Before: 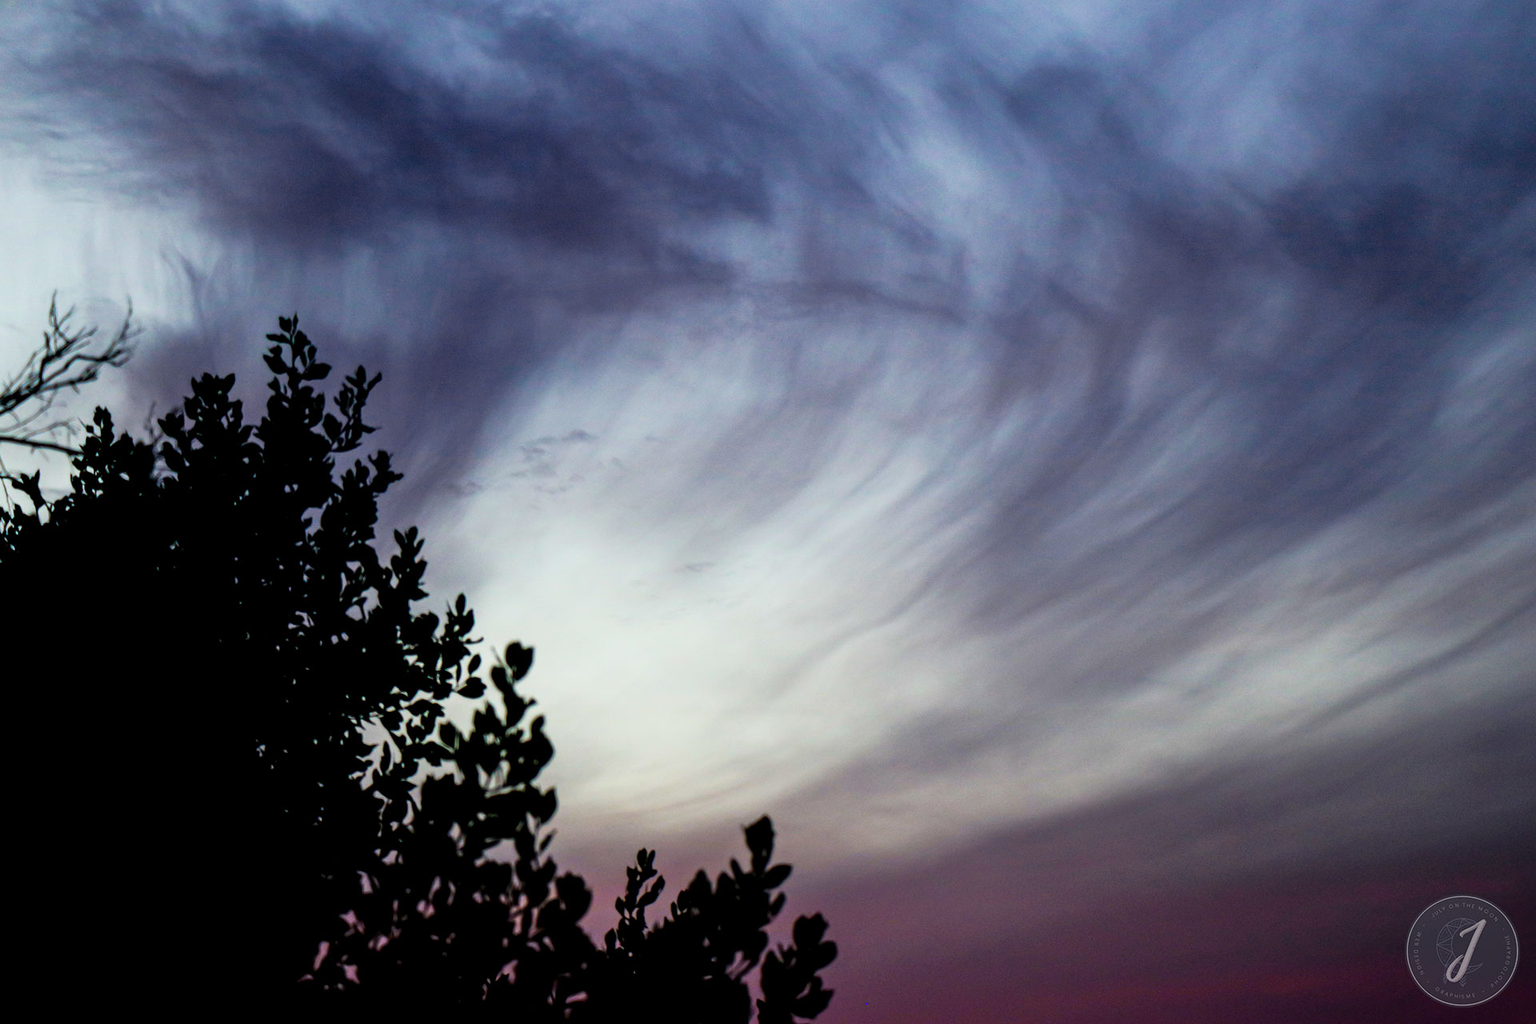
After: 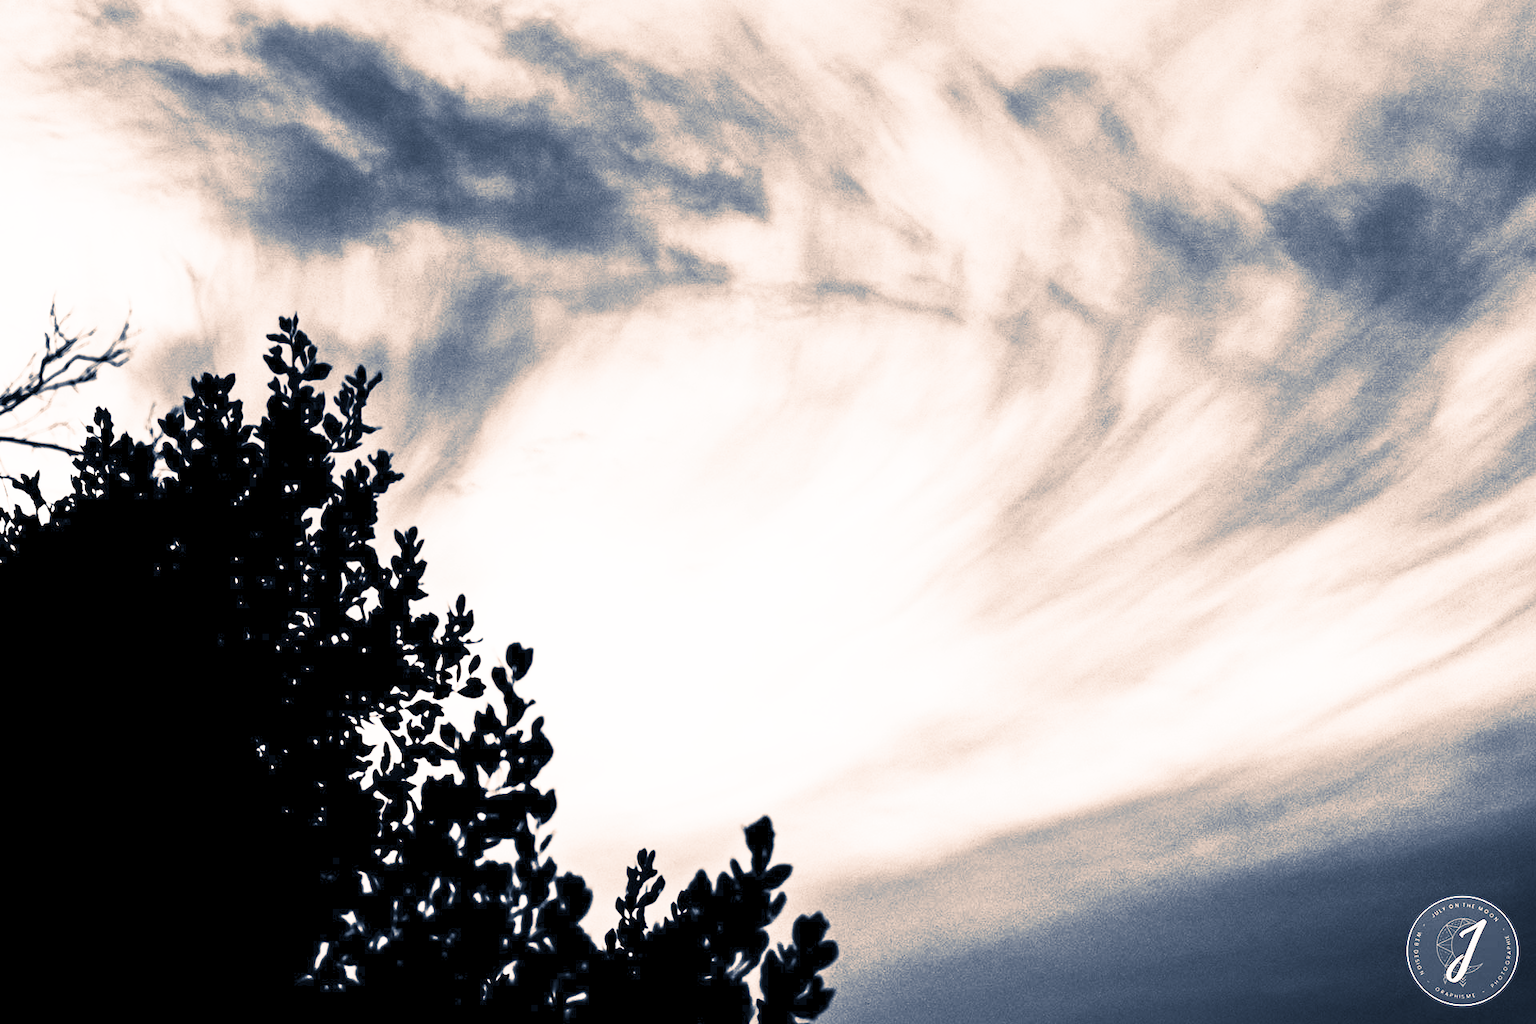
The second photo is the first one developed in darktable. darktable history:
split-toning: shadows › hue 226.8°, shadows › saturation 0.56, highlights › hue 28.8°, balance -40, compress 0%
tone equalizer: -7 EV 0.15 EV, -6 EV 0.6 EV, -5 EV 1.15 EV, -4 EV 1.33 EV, -3 EV 1.15 EV, -2 EV 0.6 EV, -1 EV 0.15 EV, mask exposure compensation -0.5 EV
contrast brightness saturation: contrast 1, brightness 1, saturation 1
monochrome: on, module defaults
